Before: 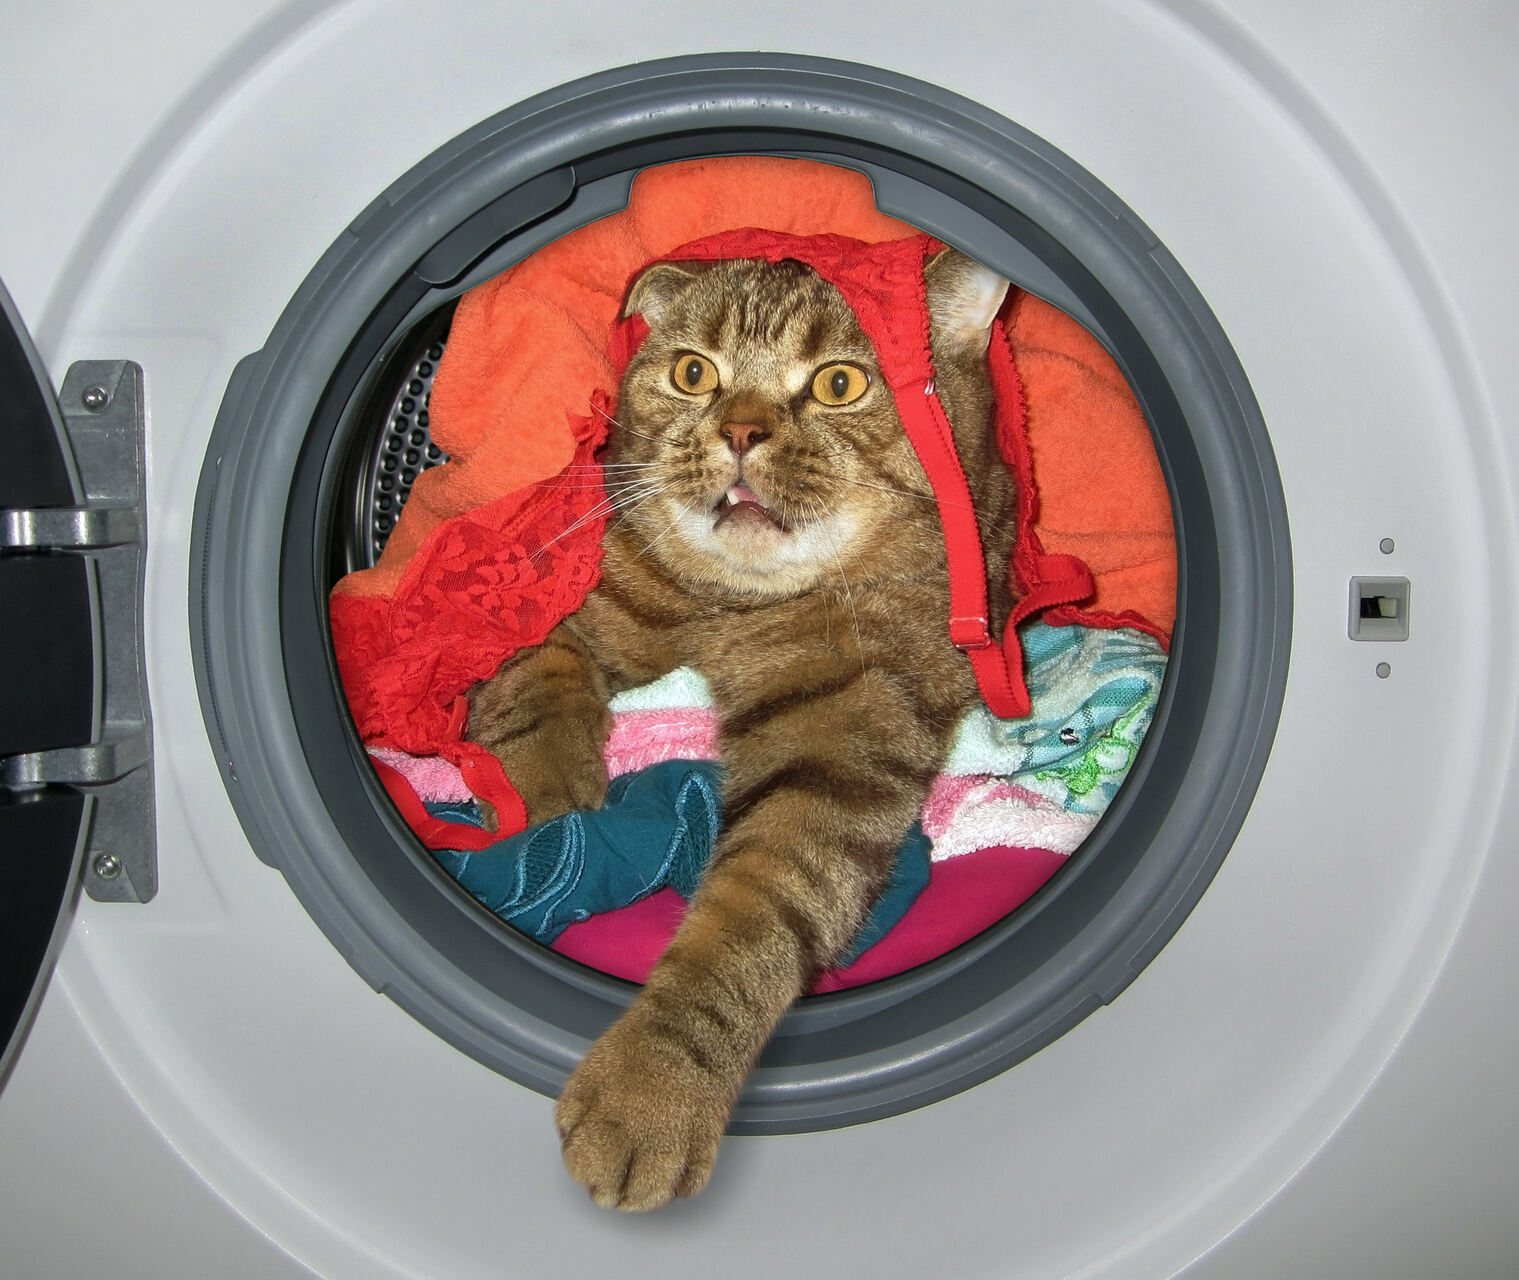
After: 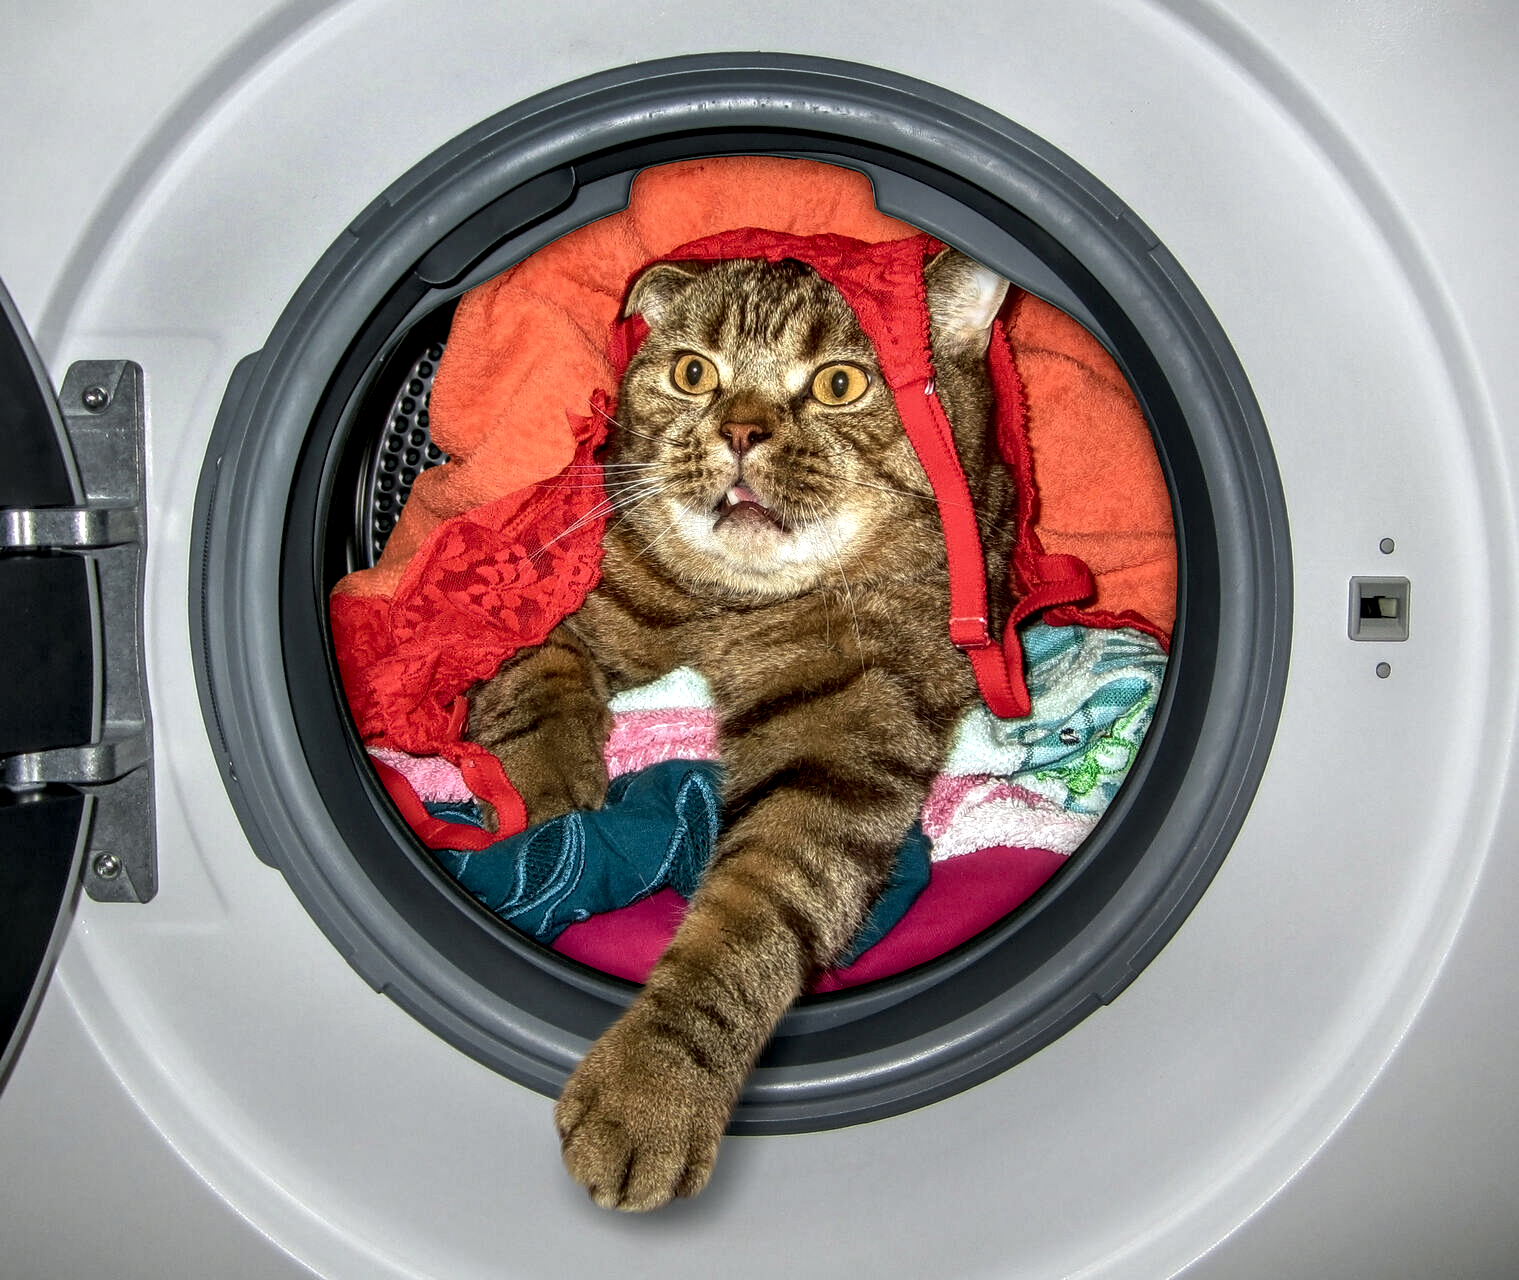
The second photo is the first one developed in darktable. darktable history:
local contrast: highlights 0%, shadows 0%, detail 182%
white balance: emerald 1
